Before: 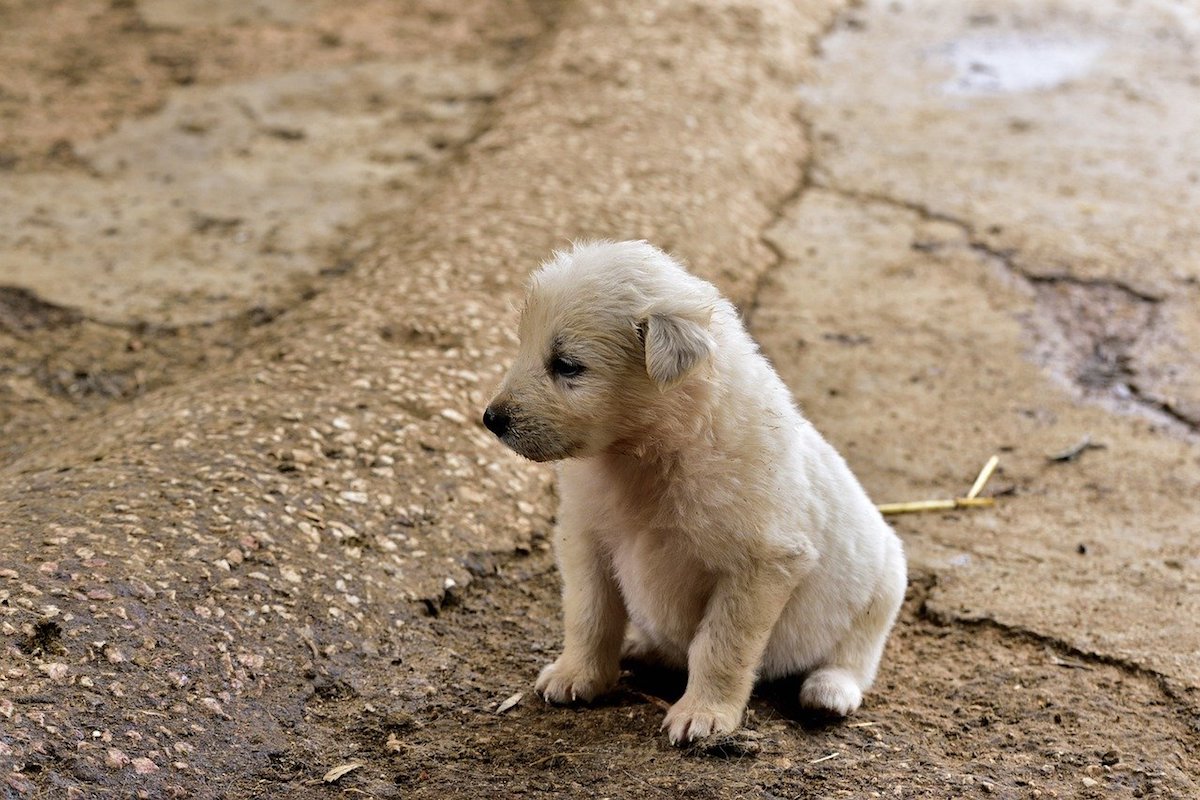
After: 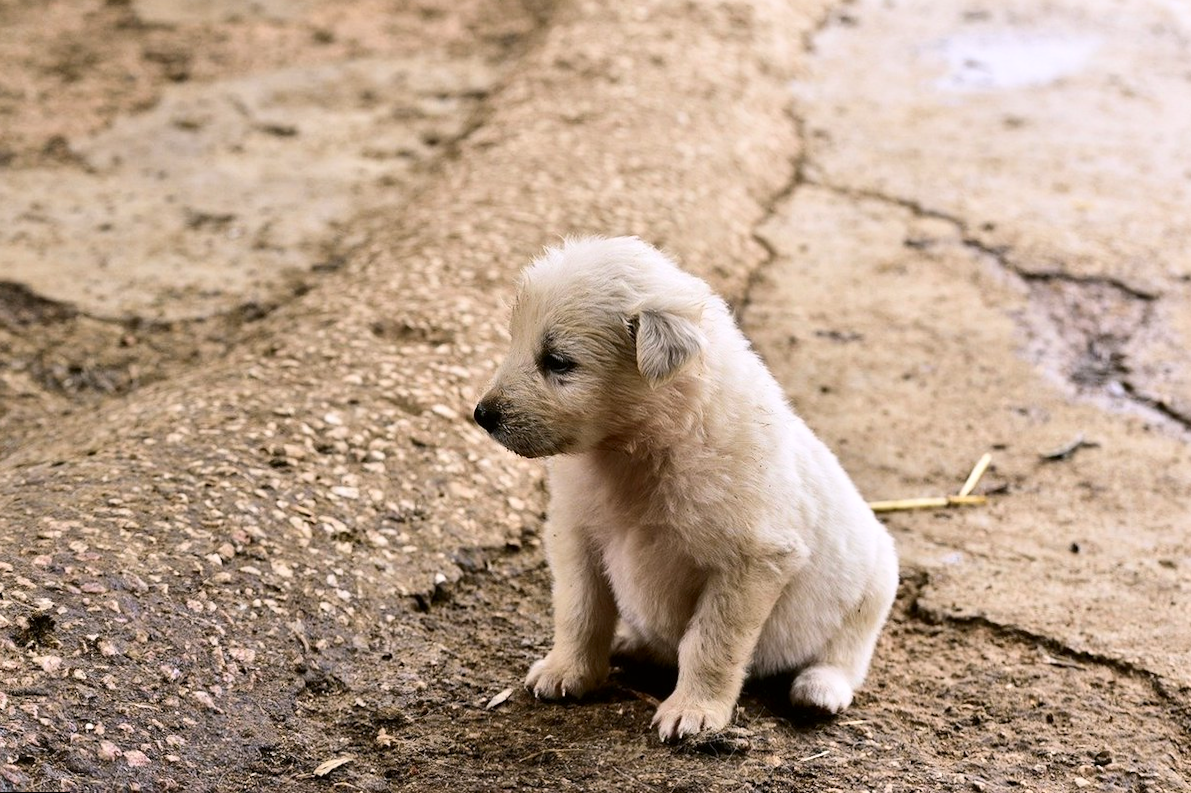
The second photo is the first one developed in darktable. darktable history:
color correction: highlights a* 3.12, highlights b* -1.55, shadows a* -0.101, shadows b* 2.52, saturation 0.98
contrast brightness saturation: contrast 0.24, brightness 0.09
rotate and perspective: rotation 0.192°, lens shift (horizontal) -0.015, crop left 0.005, crop right 0.996, crop top 0.006, crop bottom 0.99
